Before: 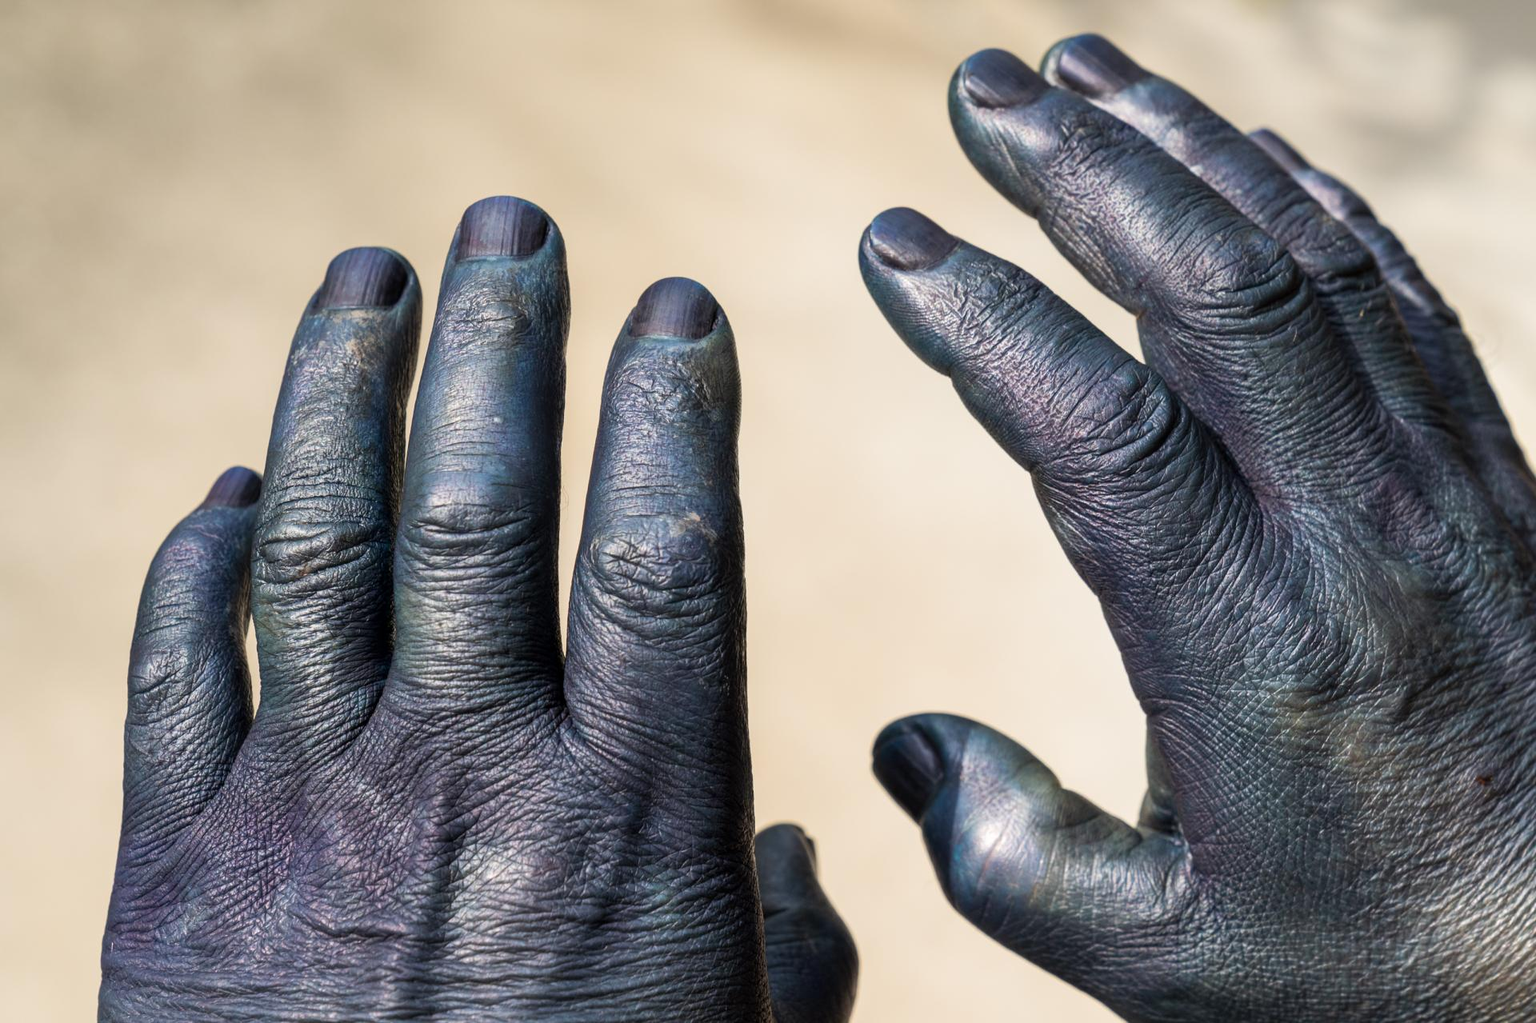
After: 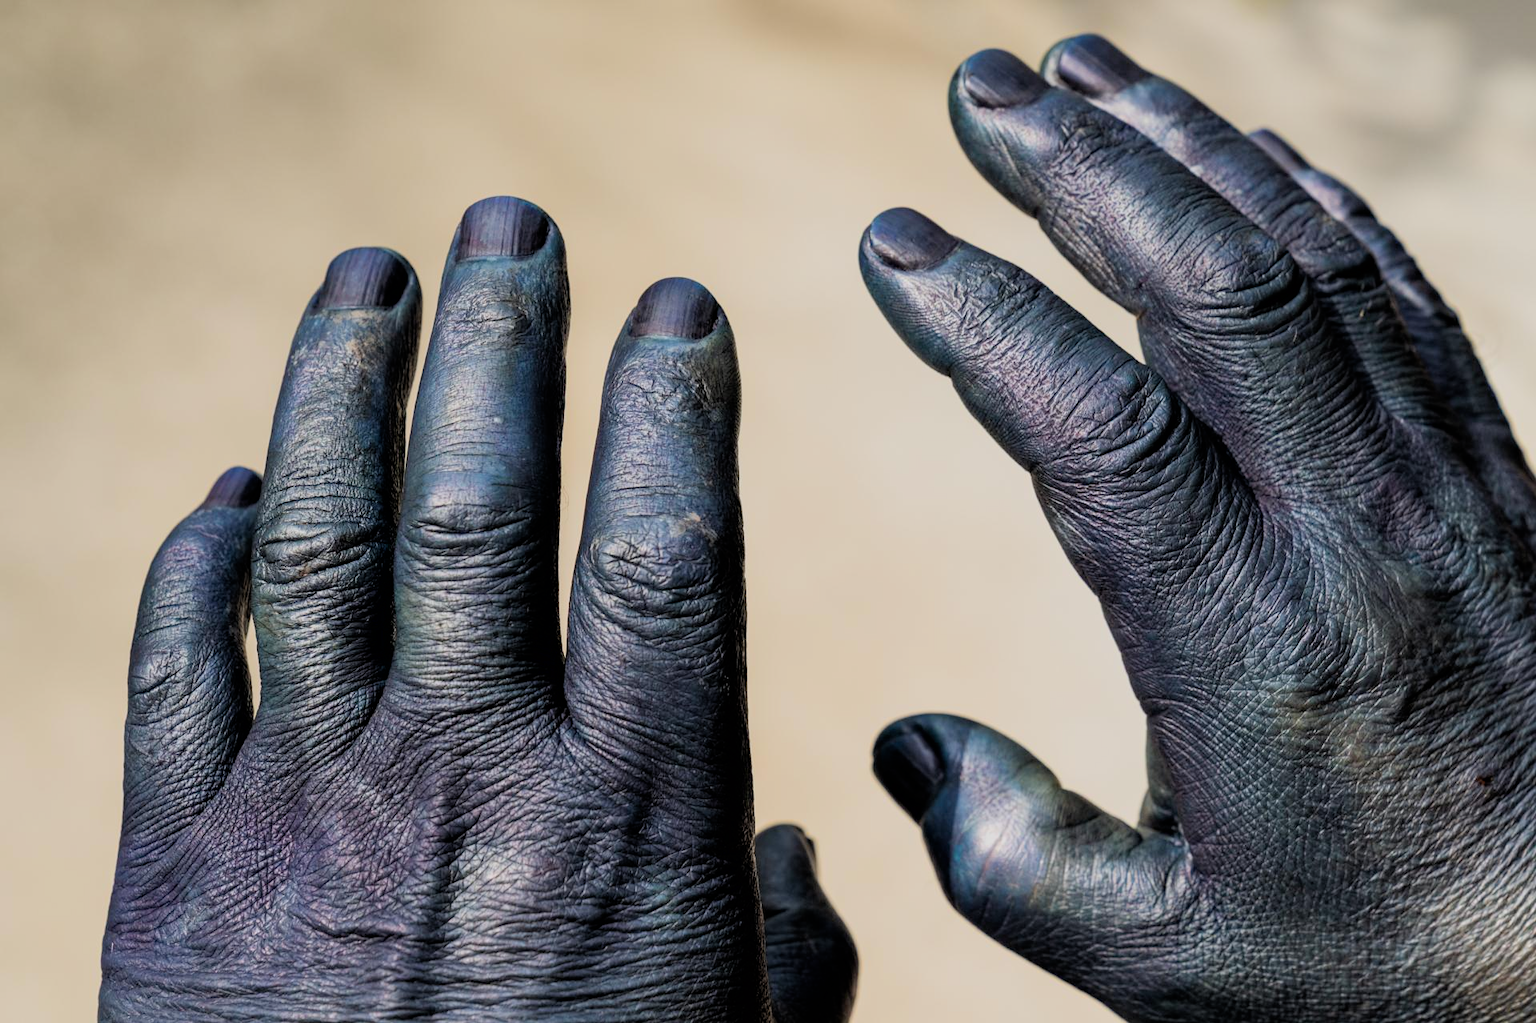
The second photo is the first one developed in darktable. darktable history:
filmic rgb: black relative exposure -7.9 EV, white relative exposure 4.19 EV, threshold 3 EV, hardness 4.04, latitude 51.2%, contrast 1.014, shadows ↔ highlights balance 5.91%, color science v6 (2022), enable highlight reconstruction true
haze removal: compatibility mode true, adaptive false
